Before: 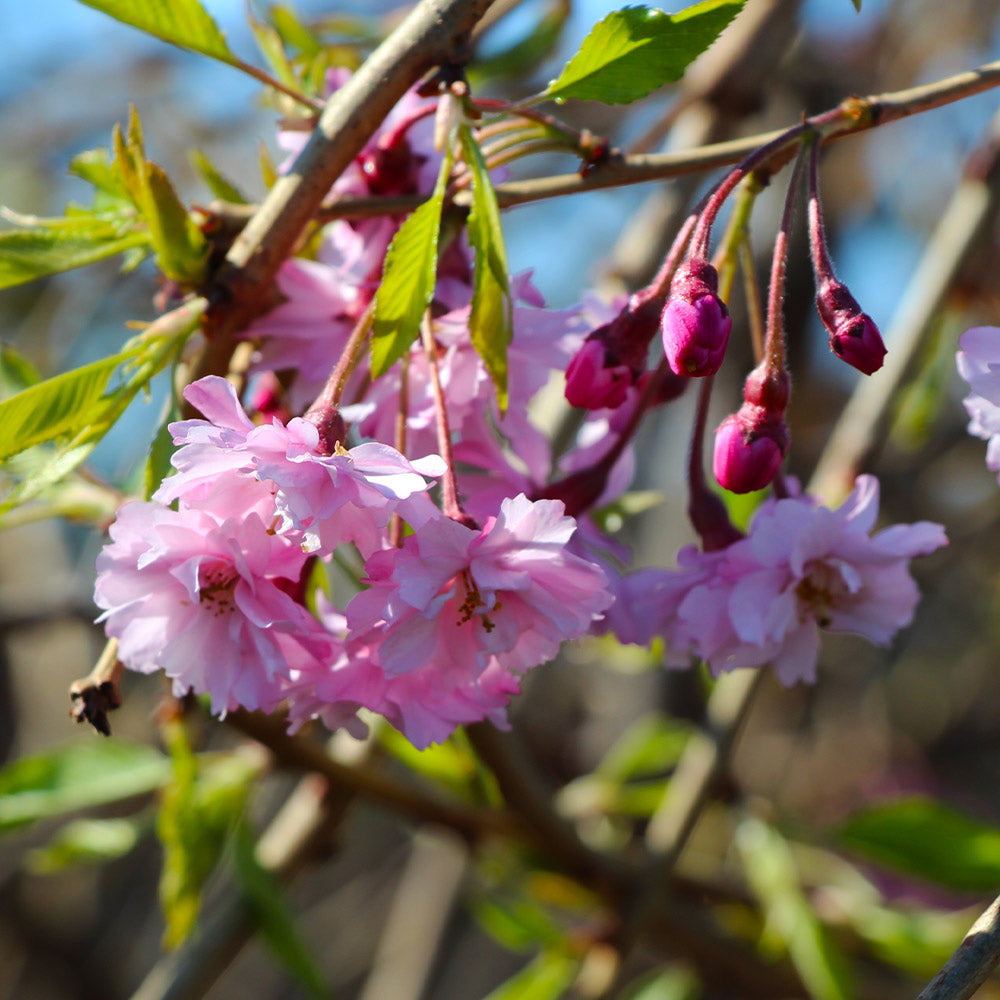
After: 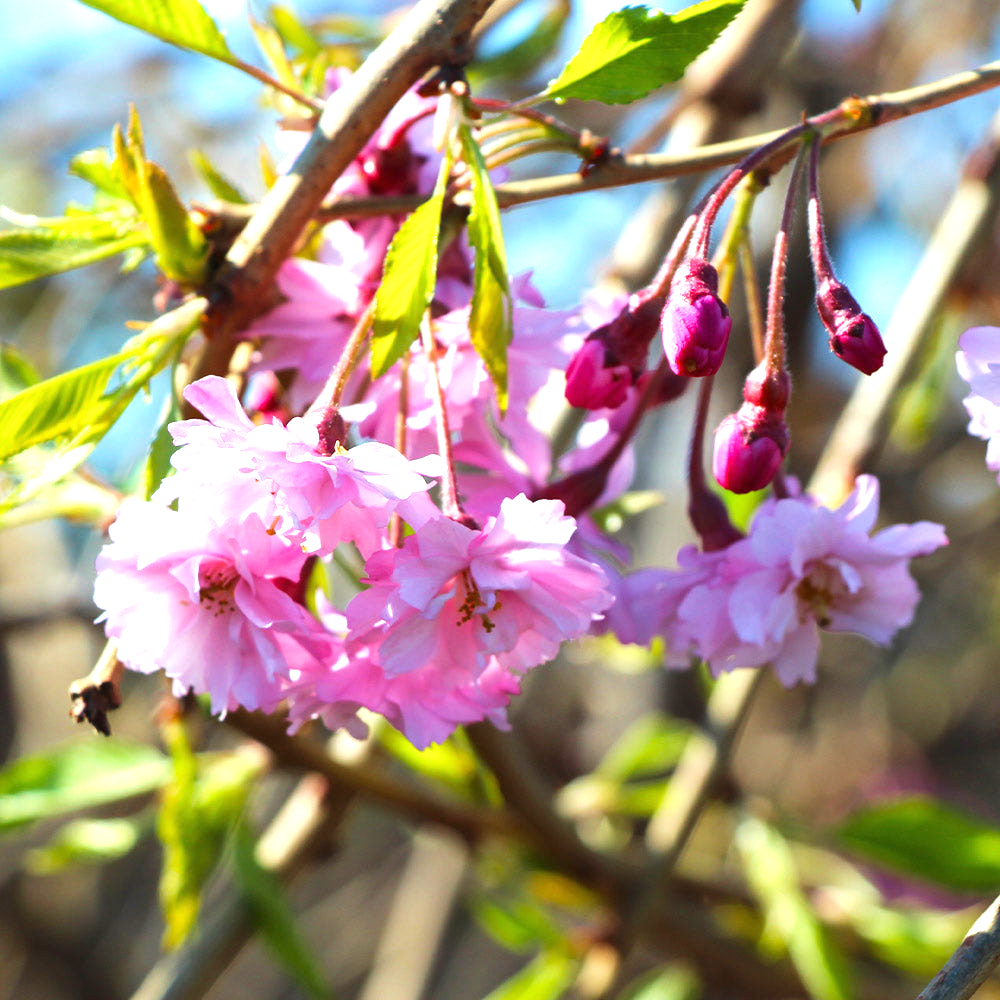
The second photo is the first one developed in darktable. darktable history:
exposure: black level correction 0, exposure 1.101 EV, compensate highlight preservation false
velvia: strength 14.79%
